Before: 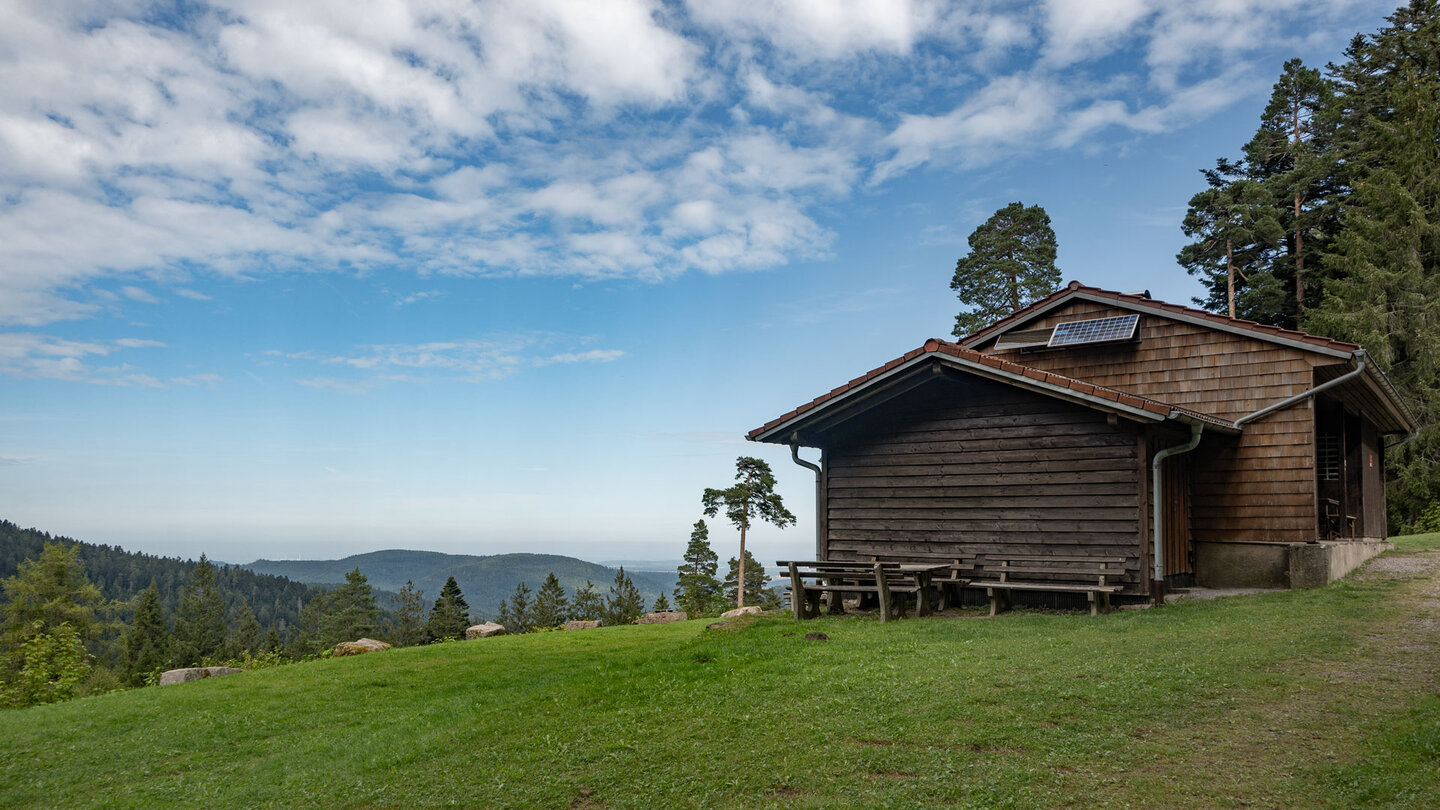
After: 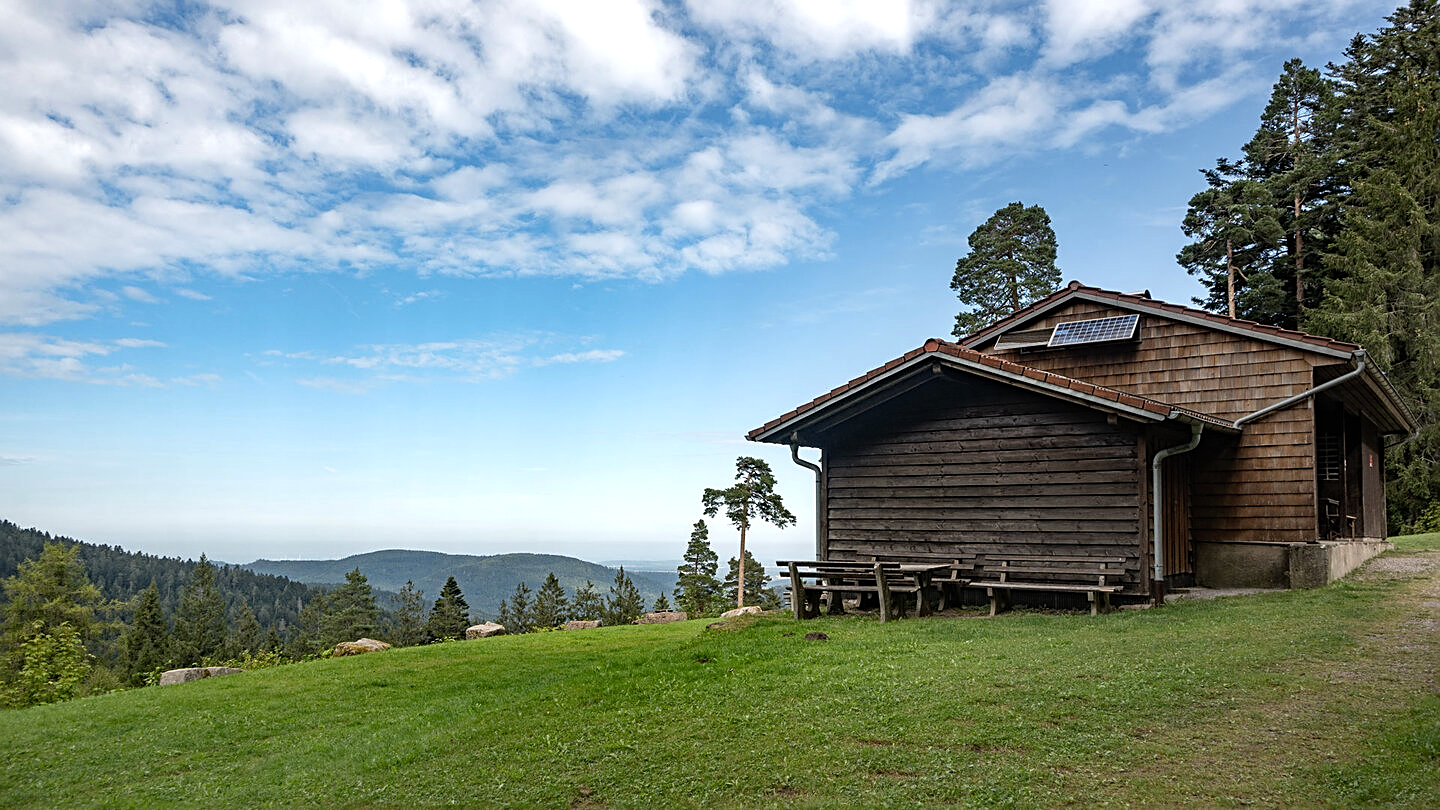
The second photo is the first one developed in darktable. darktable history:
sharpen: on, module defaults
tone equalizer: -8 EV -0.452 EV, -7 EV -0.411 EV, -6 EV -0.366 EV, -5 EV -0.215 EV, -3 EV 0.217 EV, -2 EV 0.35 EV, -1 EV 0.383 EV, +0 EV 0.408 EV
